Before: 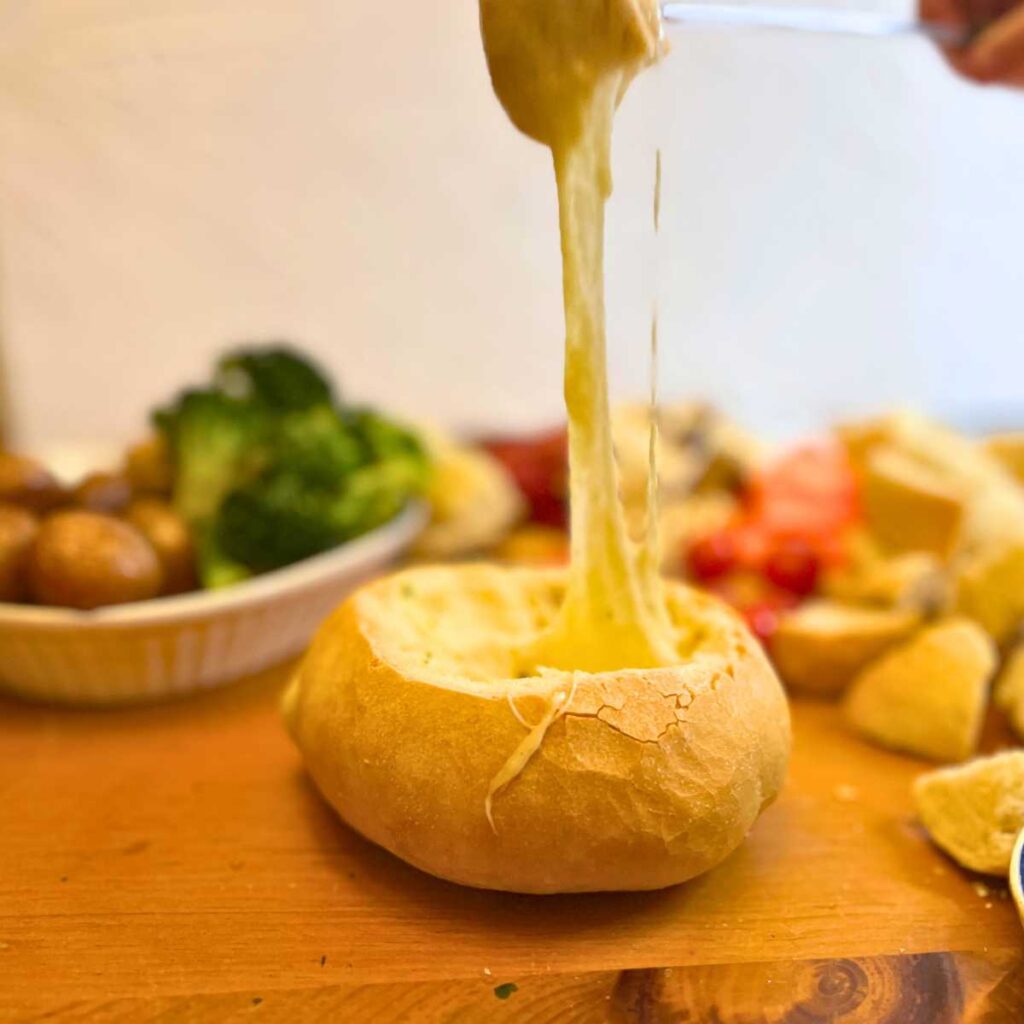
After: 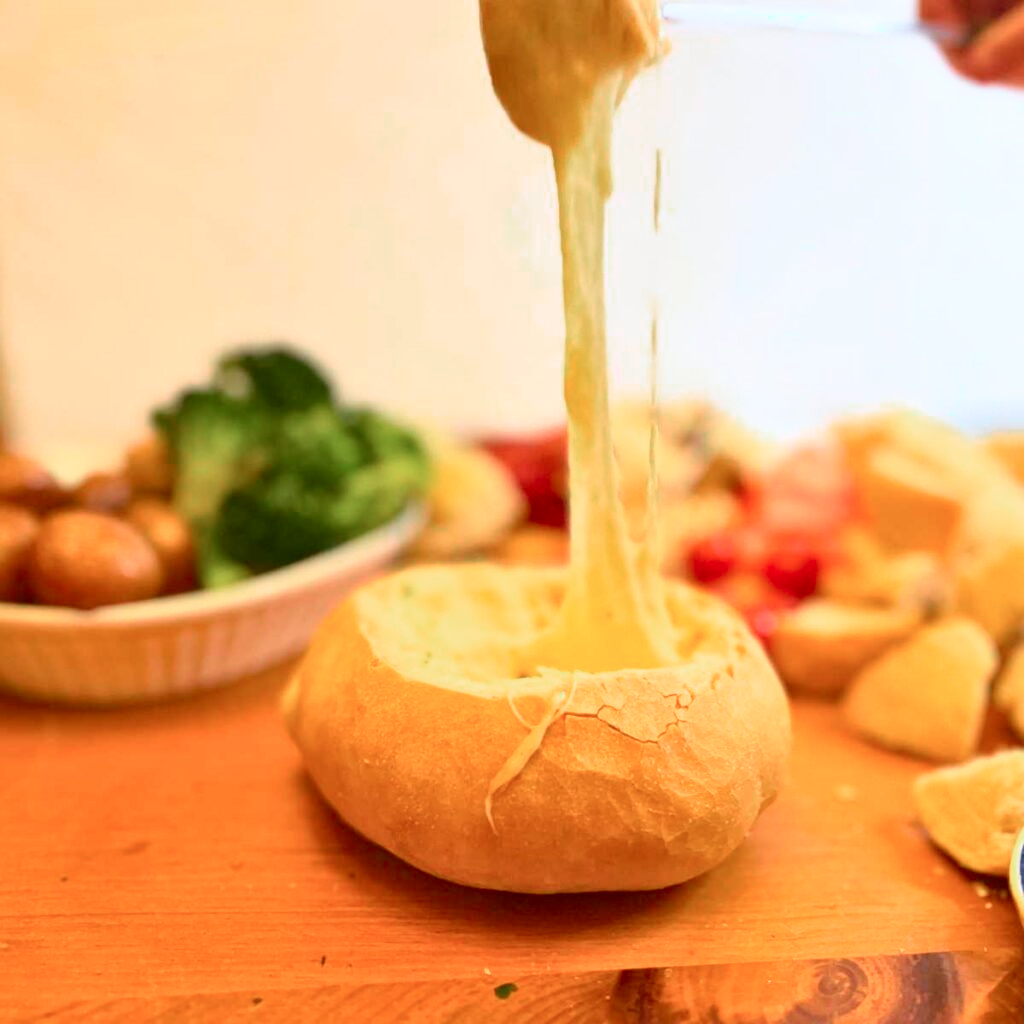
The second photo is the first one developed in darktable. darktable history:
color zones: curves: ch0 [(0, 0.5) (0.143, 0.5) (0.286, 0.456) (0.429, 0.5) (0.571, 0.5) (0.714, 0.5) (0.857, 0.5) (1, 0.5)]; ch1 [(0, 0.5) (0.143, 0.5) (0.286, 0.422) (0.429, 0.5) (0.571, 0.5) (0.714, 0.5) (0.857, 0.5) (1, 0.5)]
tone curve: curves: ch0 [(0, 0) (0.051, 0.047) (0.102, 0.099) (0.258, 0.29) (0.442, 0.527) (0.695, 0.804) (0.88, 0.952) (1, 1)]; ch1 [(0, 0) (0.339, 0.298) (0.402, 0.363) (0.444, 0.415) (0.485, 0.469) (0.494, 0.493) (0.504, 0.501) (0.525, 0.534) (0.555, 0.593) (0.594, 0.648) (1, 1)]; ch2 [(0, 0) (0.48, 0.48) (0.504, 0.5) (0.535, 0.557) (0.581, 0.623) (0.649, 0.683) (0.824, 0.815) (1, 1)], color space Lab, independent channels, preserve colors none
